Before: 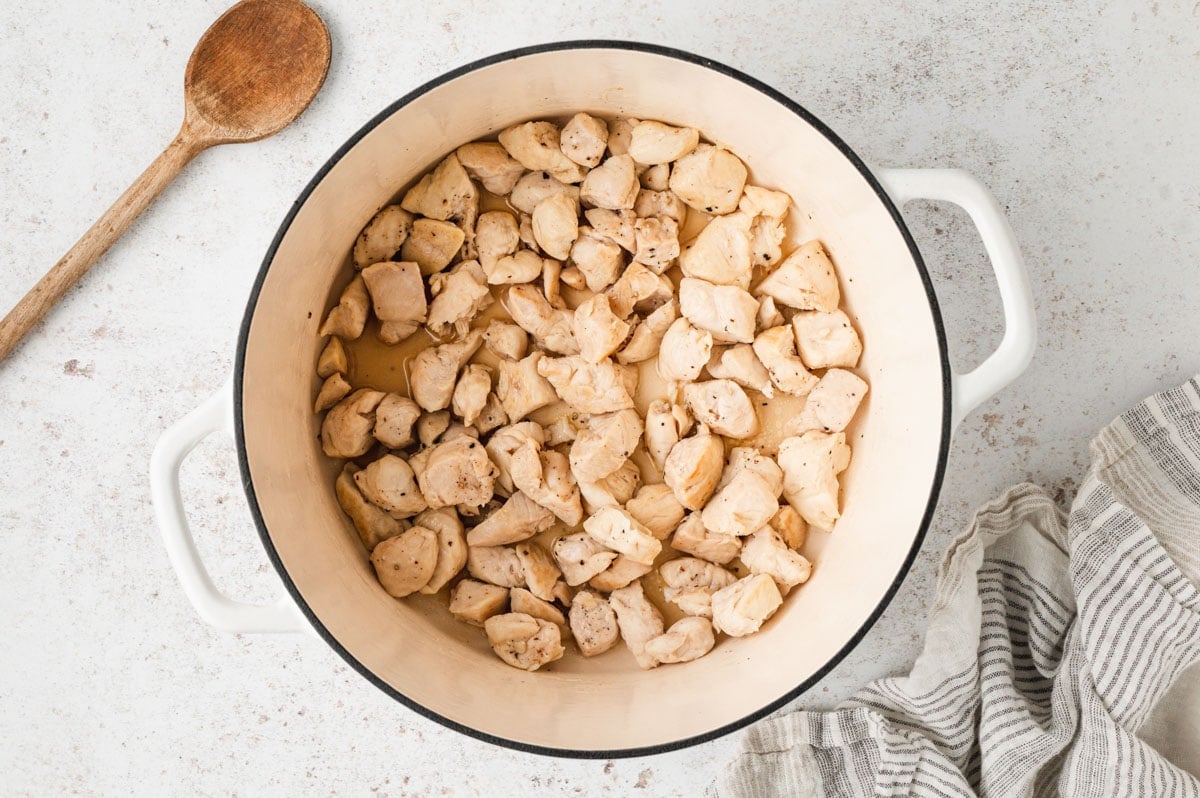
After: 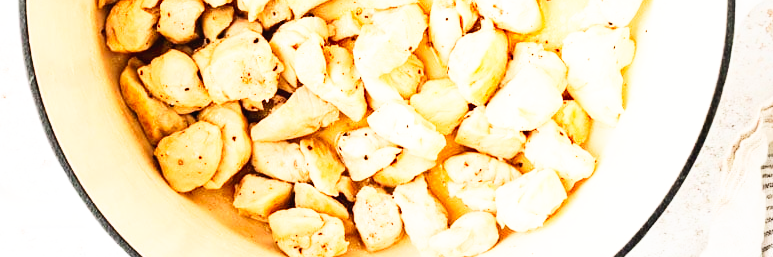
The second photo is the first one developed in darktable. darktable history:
contrast brightness saturation: contrast 0.205, brightness 0.163, saturation 0.217
crop: left 18.047%, top 50.821%, right 17.517%, bottom 16.893%
base curve: curves: ch0 [(0, 0) (0.007, 0.004) (0.027, 0.03) (0.046, 0.07) (0.207, 0.54) (0.442, 0.872) (0.673, 0.972) (1, 1)], preserve colors none
